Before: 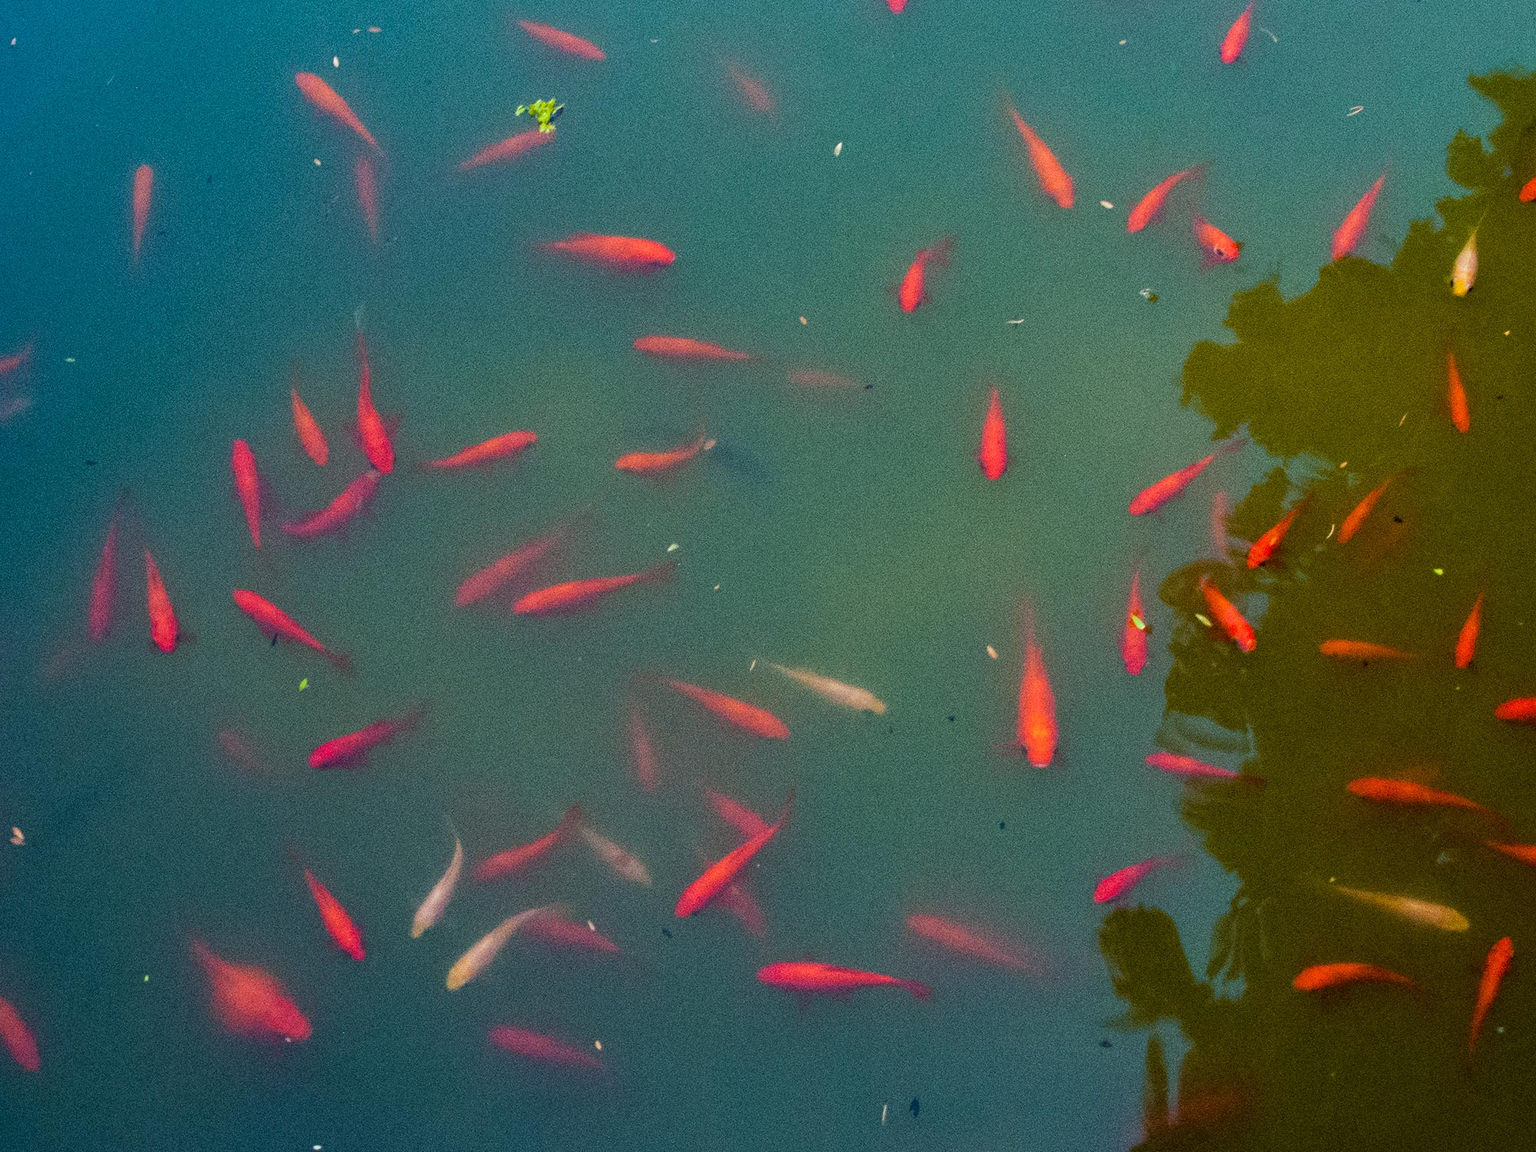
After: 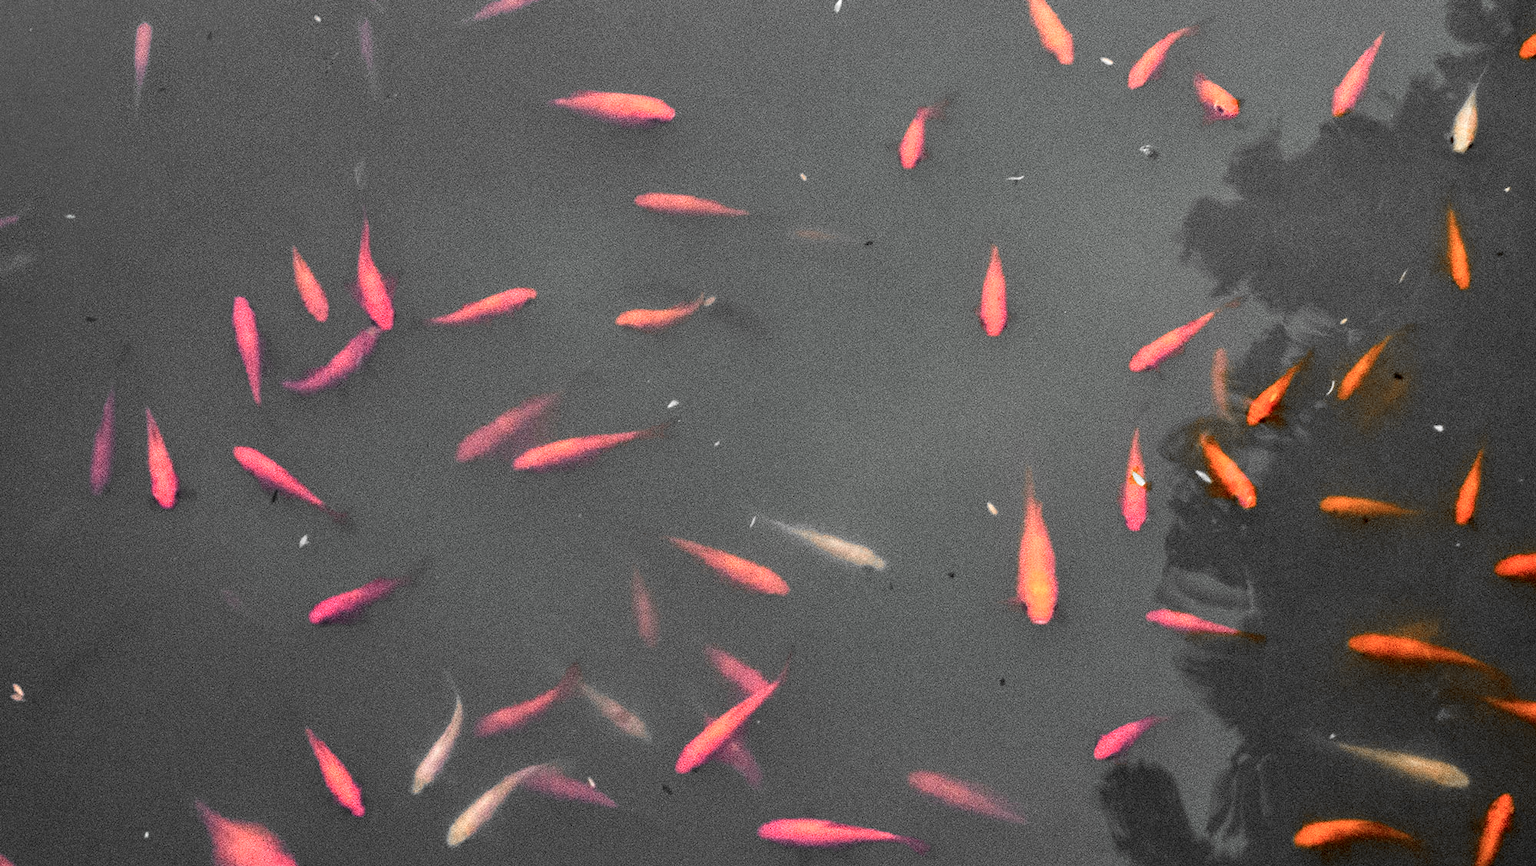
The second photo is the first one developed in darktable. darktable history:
local contrast: highlights 24%, shadows 74%, midtone range 0.747
crop and rotate: top 12.472%, bottom 12.281%
color zones: curves: ch0 [(0, 0.65) (0.096, 0.644) (0.221, 0.539) (0.429, 0.5) (0.571, 0.5) (0.714, 0.5) (0.857, 0.5) (1, 0.65)]; ch1 [(0, 0.5) (0.143, 0.5) (0.257, -0.002) (0.429, 0.04) (0.571, -0.001) (0.714, -0.015) (0.857, 0.024) (1, 0.5)]
